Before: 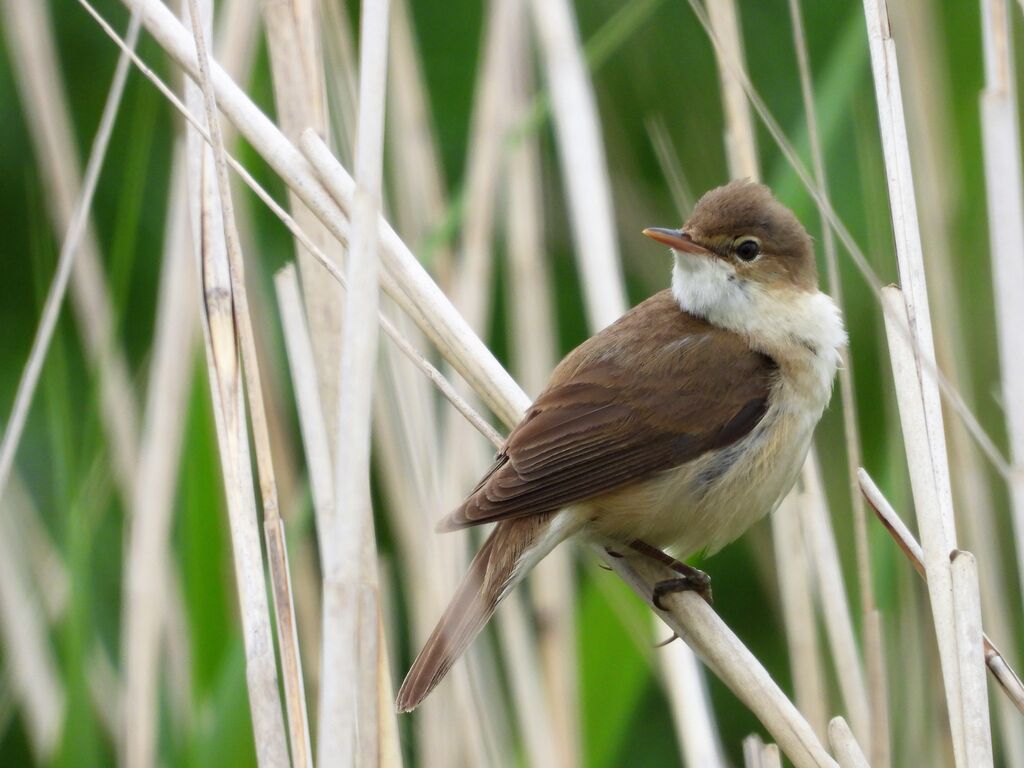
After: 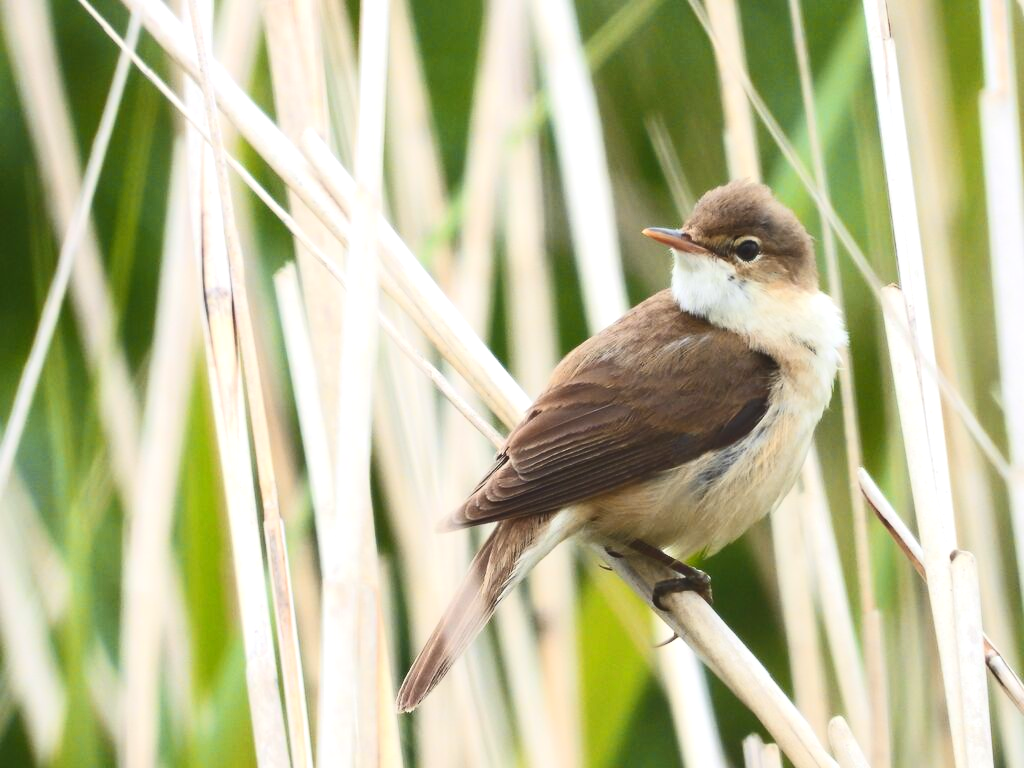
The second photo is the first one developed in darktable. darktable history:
exposure: black level correction -0.002, exposure 0.708 EV, compensate exposure bias true, compensate highlight preservation false
color zones: curves: ch2 [(0, 0.5) (0.143, 0.5) (0.286, 0.416) (0.429, 0.5) (0.571, 0.5) (0.714, 0.5) (0.857, 0.5) (1, 0.5)]
contrast brightness saturation: contrast 0.28
local contrast: highlights 68%, shadows 68%, detail 82%, midtone range 0.325
